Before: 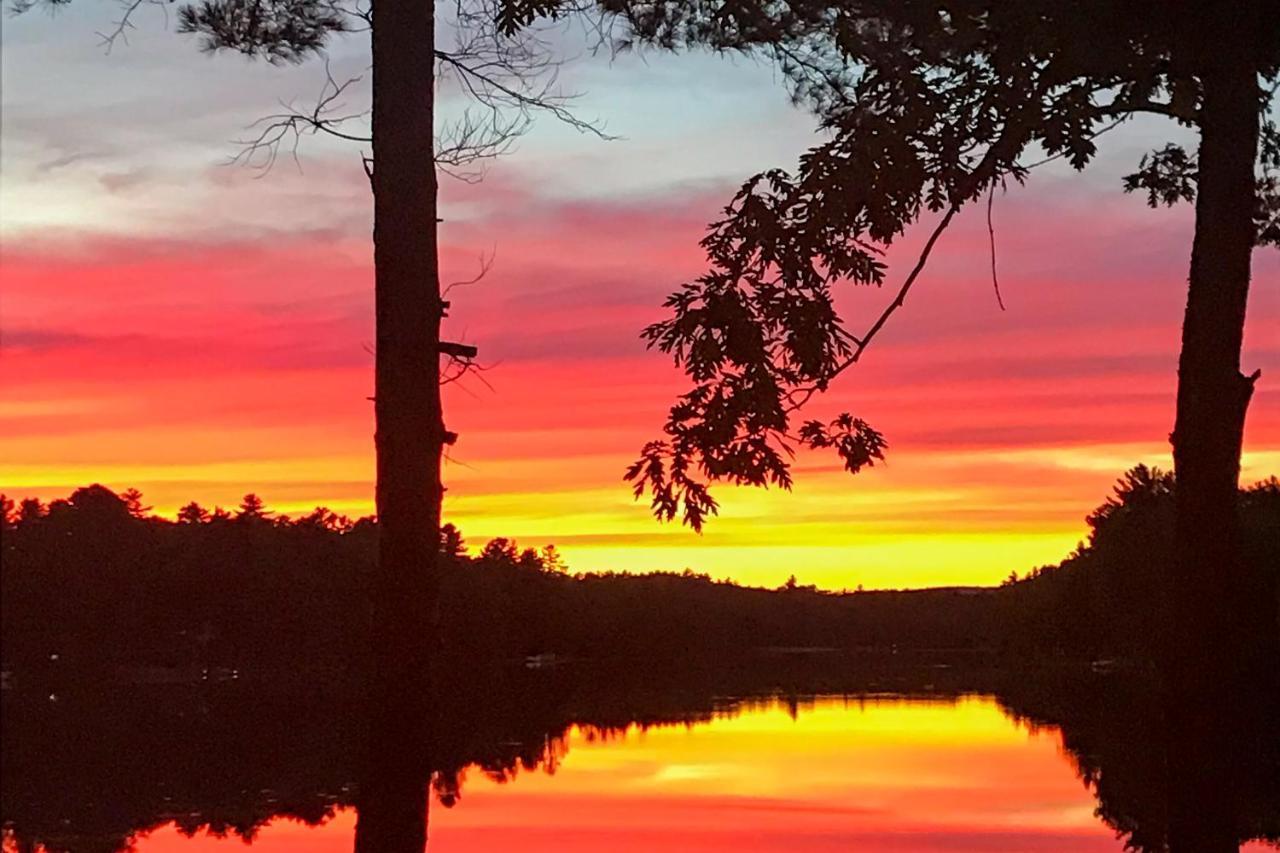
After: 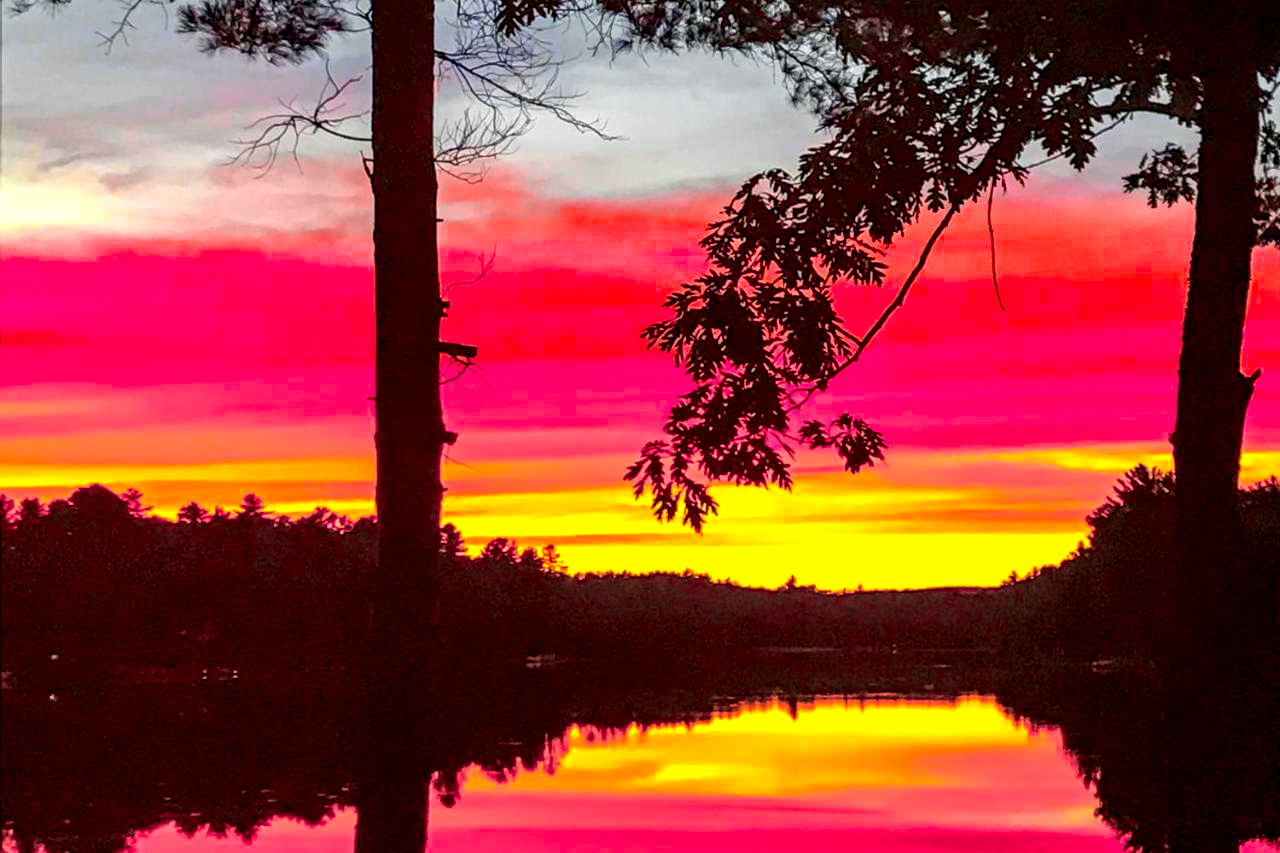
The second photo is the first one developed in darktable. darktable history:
local contrast: detail 150%
color balance rgb: linear chroma grading › global chroma 25%, perceptual saturation grading › global saturation 50%
color zones: curves: ch0 [(0.257, 0.558) (0.75, 0.565)]; ch1 [(0.004, 0.857) (0.14, 0.416) (0.257, 0.695) (0.442, 0.032) (0.736, 0.266) (0.891, 0.741)]; ch2 [(0, 0.623) (0.112, 0.436) (0.271, 0.474) (0.516, 0.64) (0.743, 0.286)]
